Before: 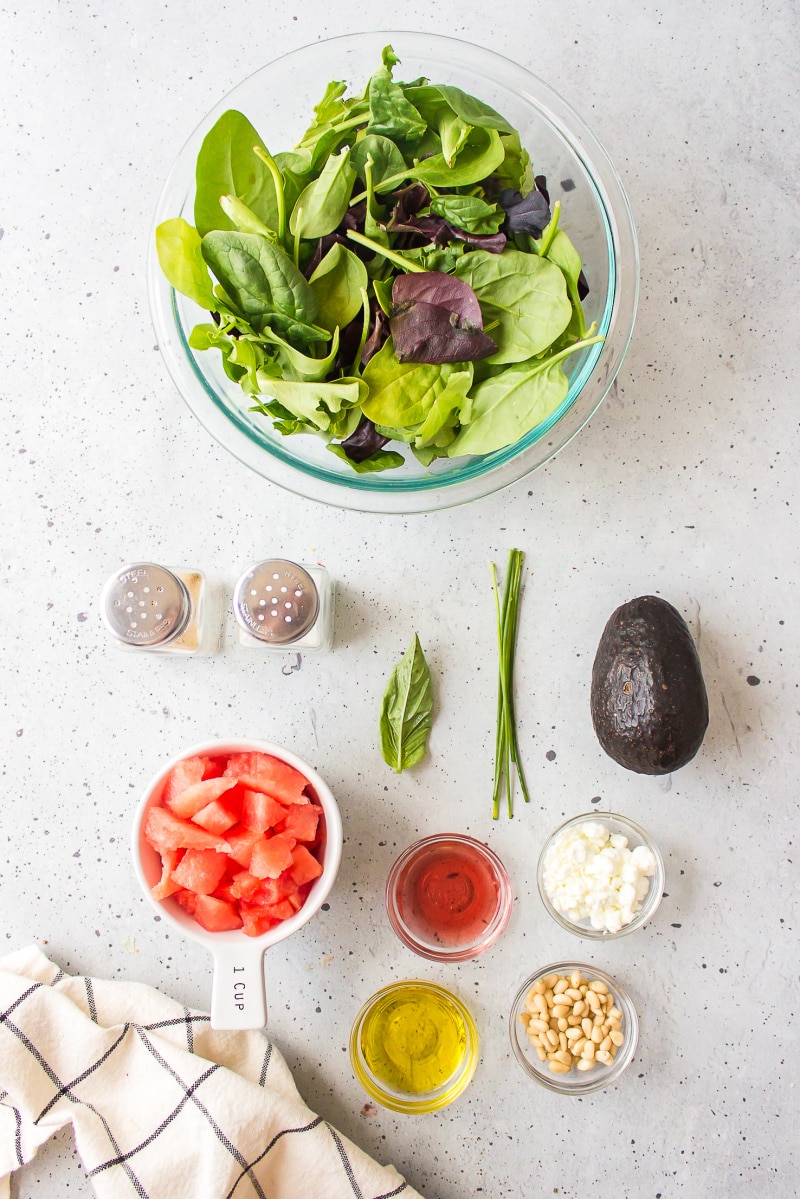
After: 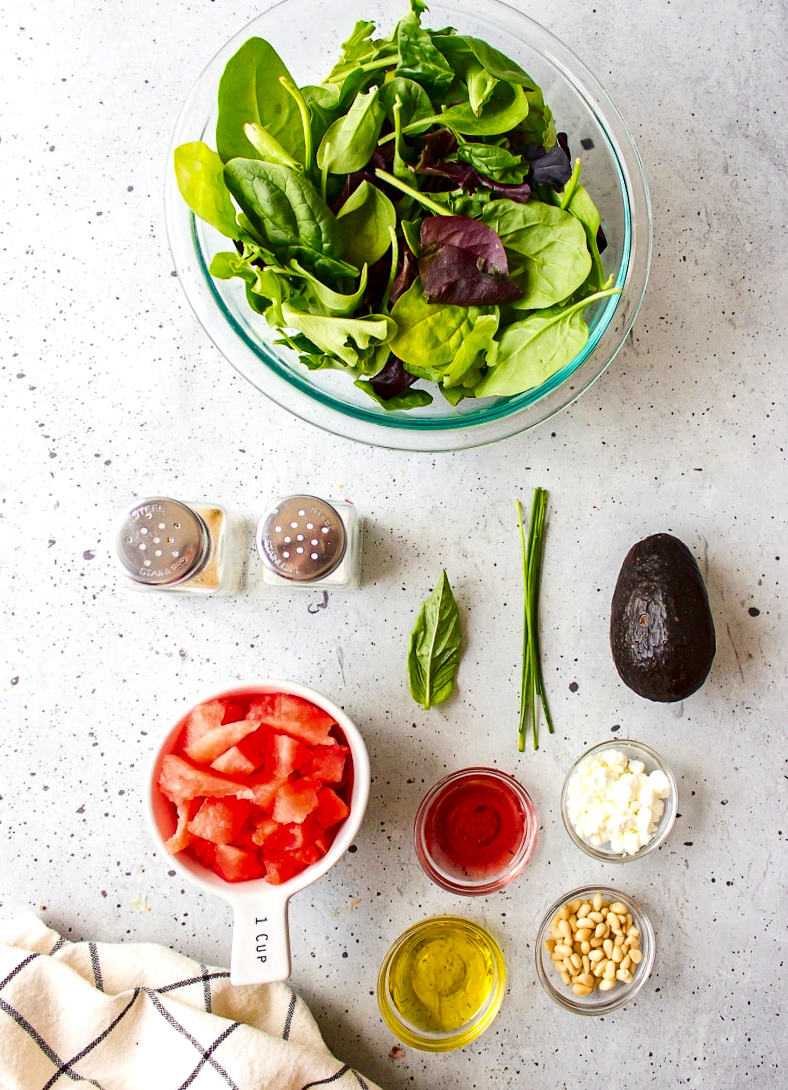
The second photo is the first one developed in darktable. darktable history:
levels: levels [0, 0.476, 0.951]
haze removal: compatibility mode true, adaptive false
rotate and perspective: rotation -0.013°, lens shift (vertical) -0.027, lens shift (horizontal) 0.178, crop left 0.016, crop right 0.989, crop top 0.082, crop bottom 0.918
contrast brightness saturation: contrast 0.1, brightness -0.26, saturation 0.14
